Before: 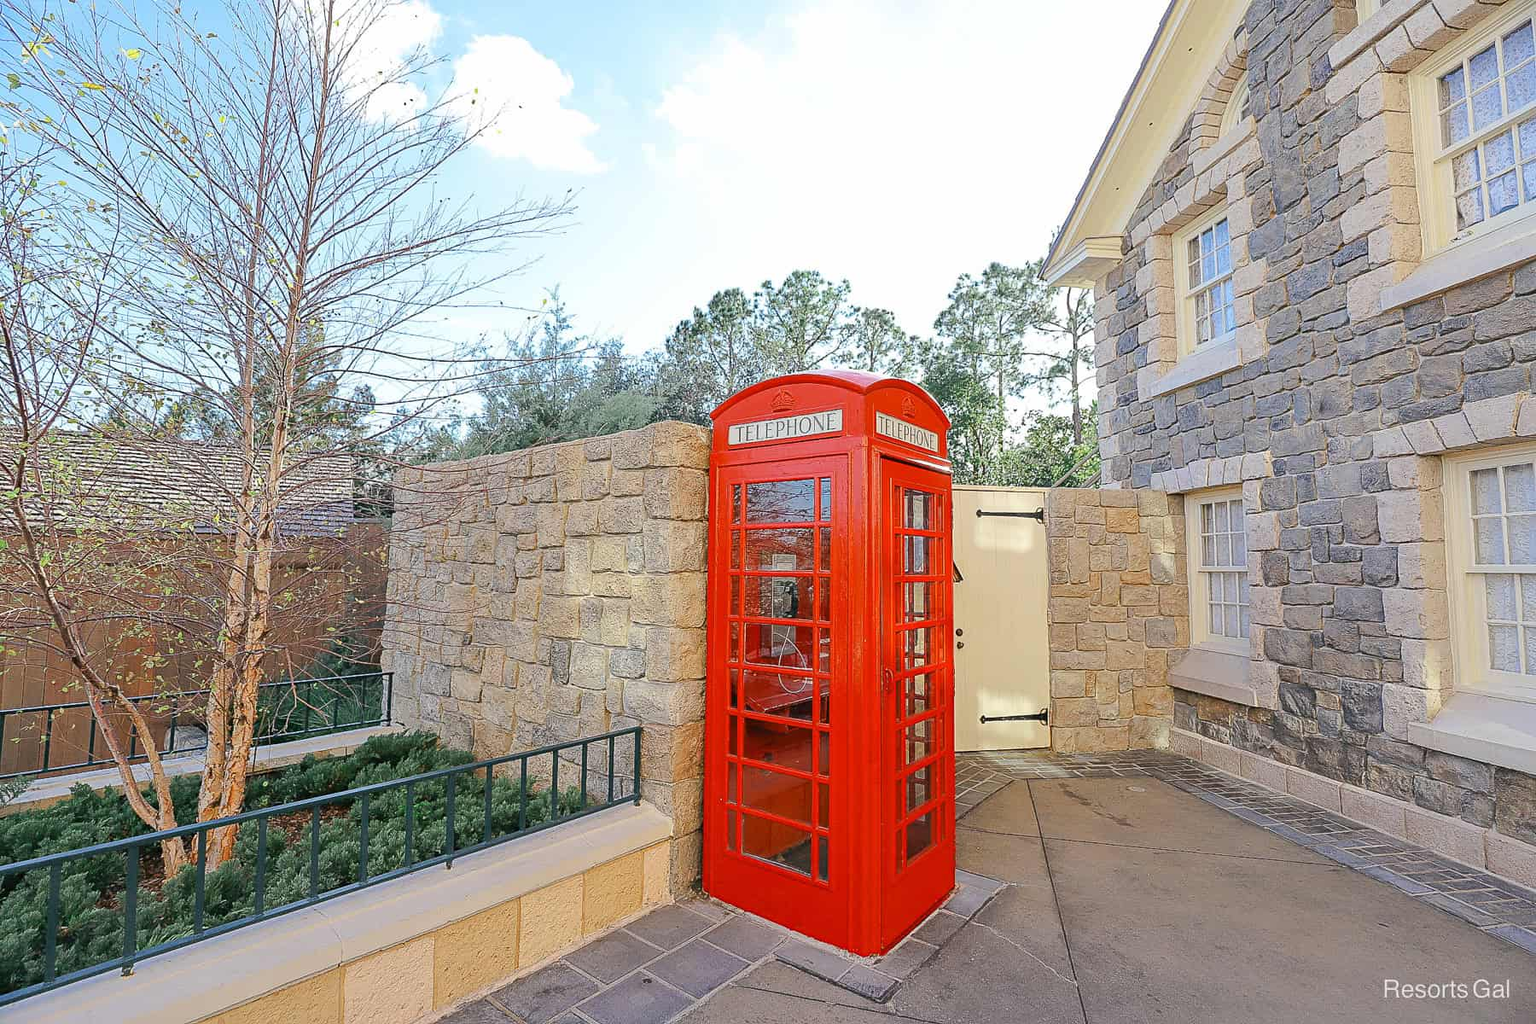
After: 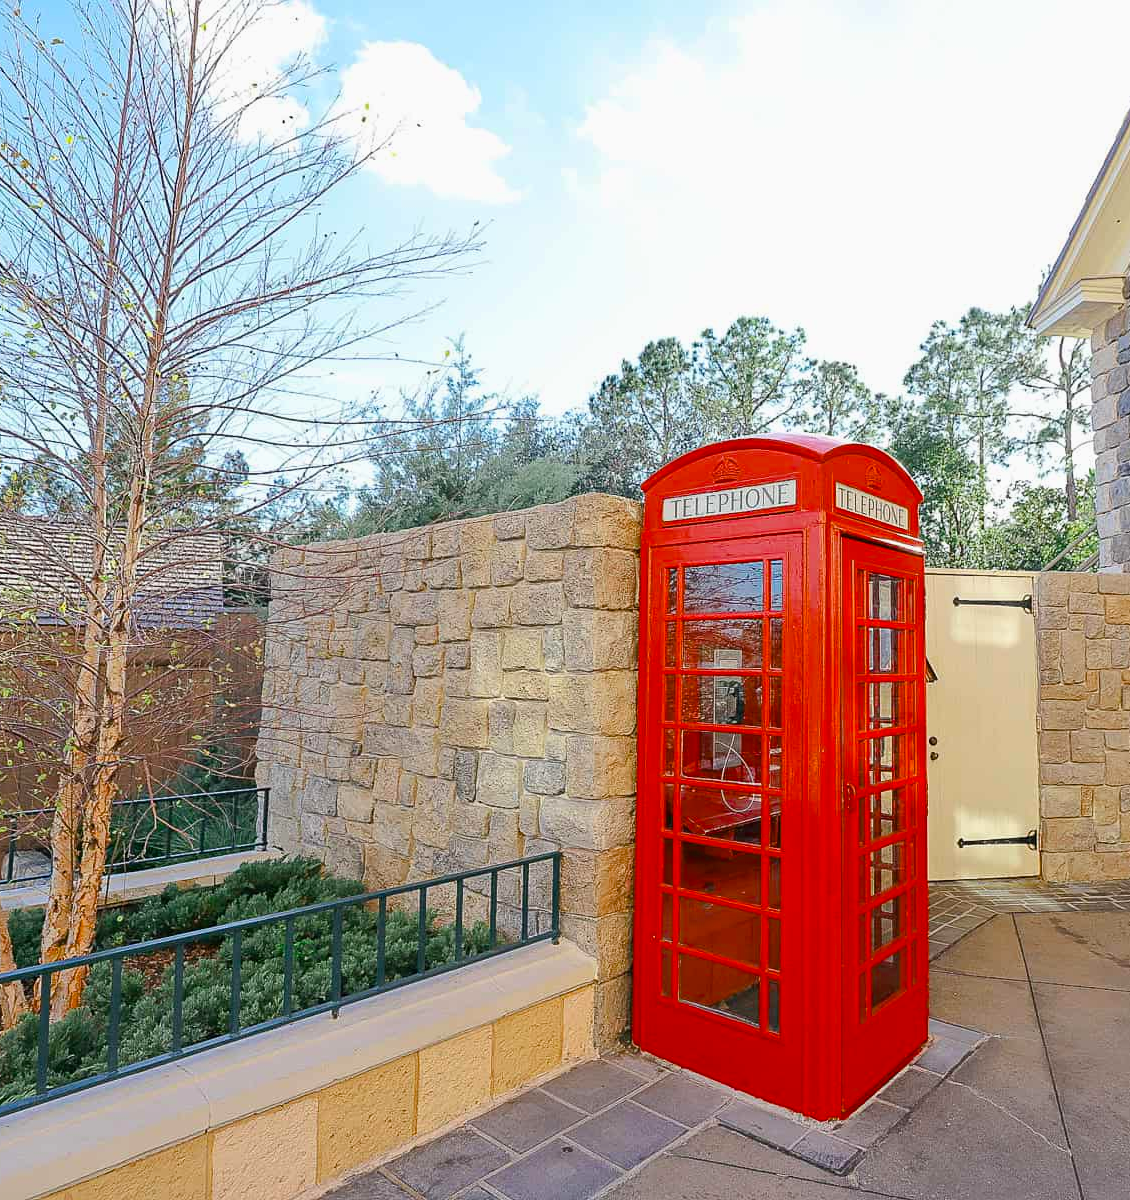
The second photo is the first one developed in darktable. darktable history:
color balance rgb: linear chroma grading › shadows -8%, linear chroma grading › global chroma 10%, perceptual saturation grading › global saturation 2%, perceptual saturation grading › highlights -2%, perceptual saturation grading › mid-tones 4%, perceptual saturation grading › shadows 8%, perceptual brilliance grading › global brilliance 2%, perceptual brilliance grading › highlights -4%, global vibrance 16%, saturation formula JzAzBz (2021)
crop: left 10.644%, right 26.528%
